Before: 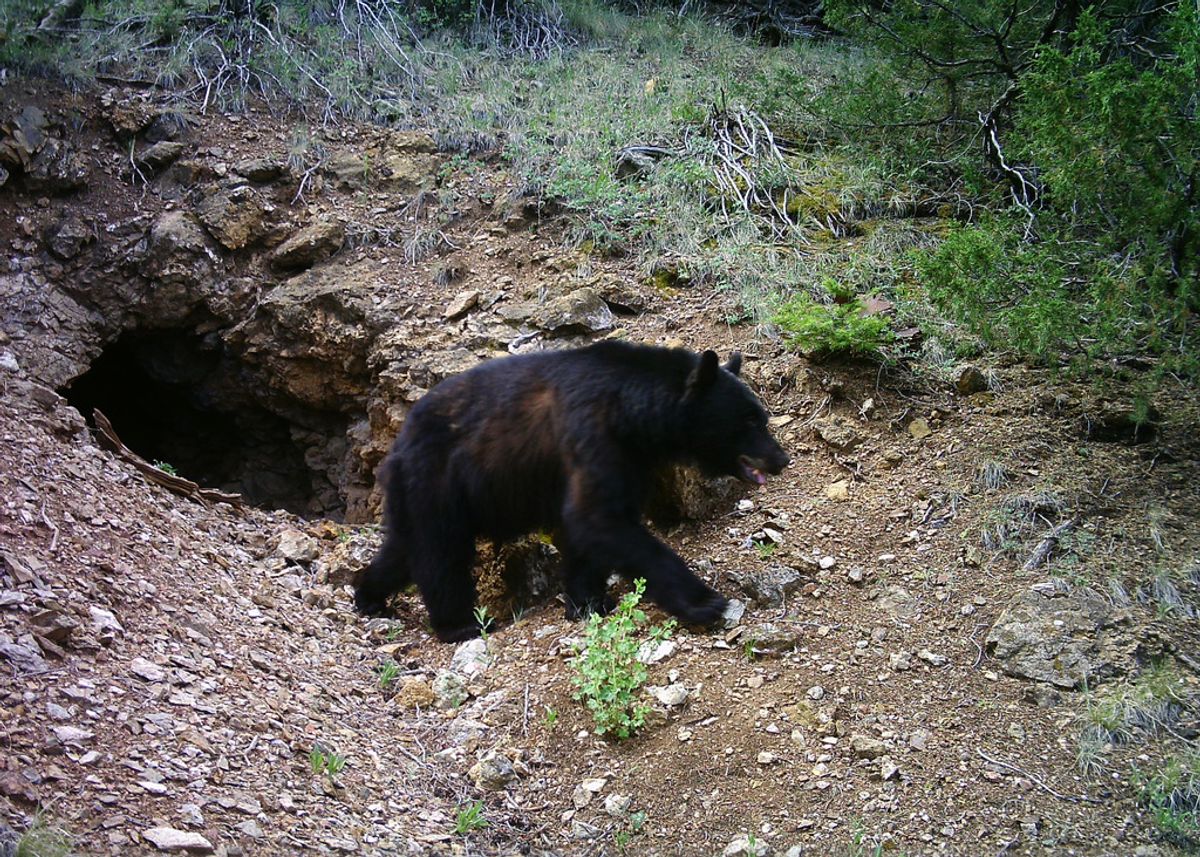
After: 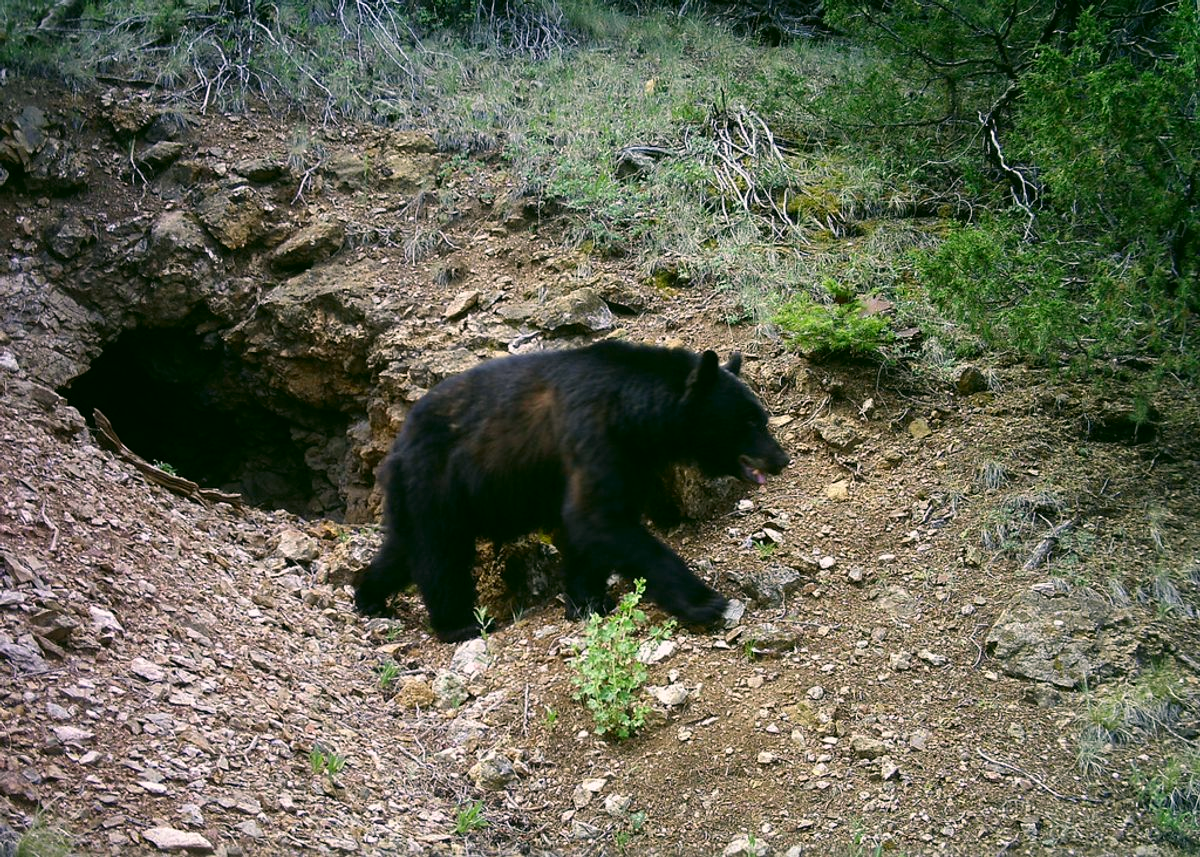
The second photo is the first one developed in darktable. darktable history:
color correction: highlights a* 4.11, highlights b* 4.96, shadows a* -7.94, shadows b* 5.02
